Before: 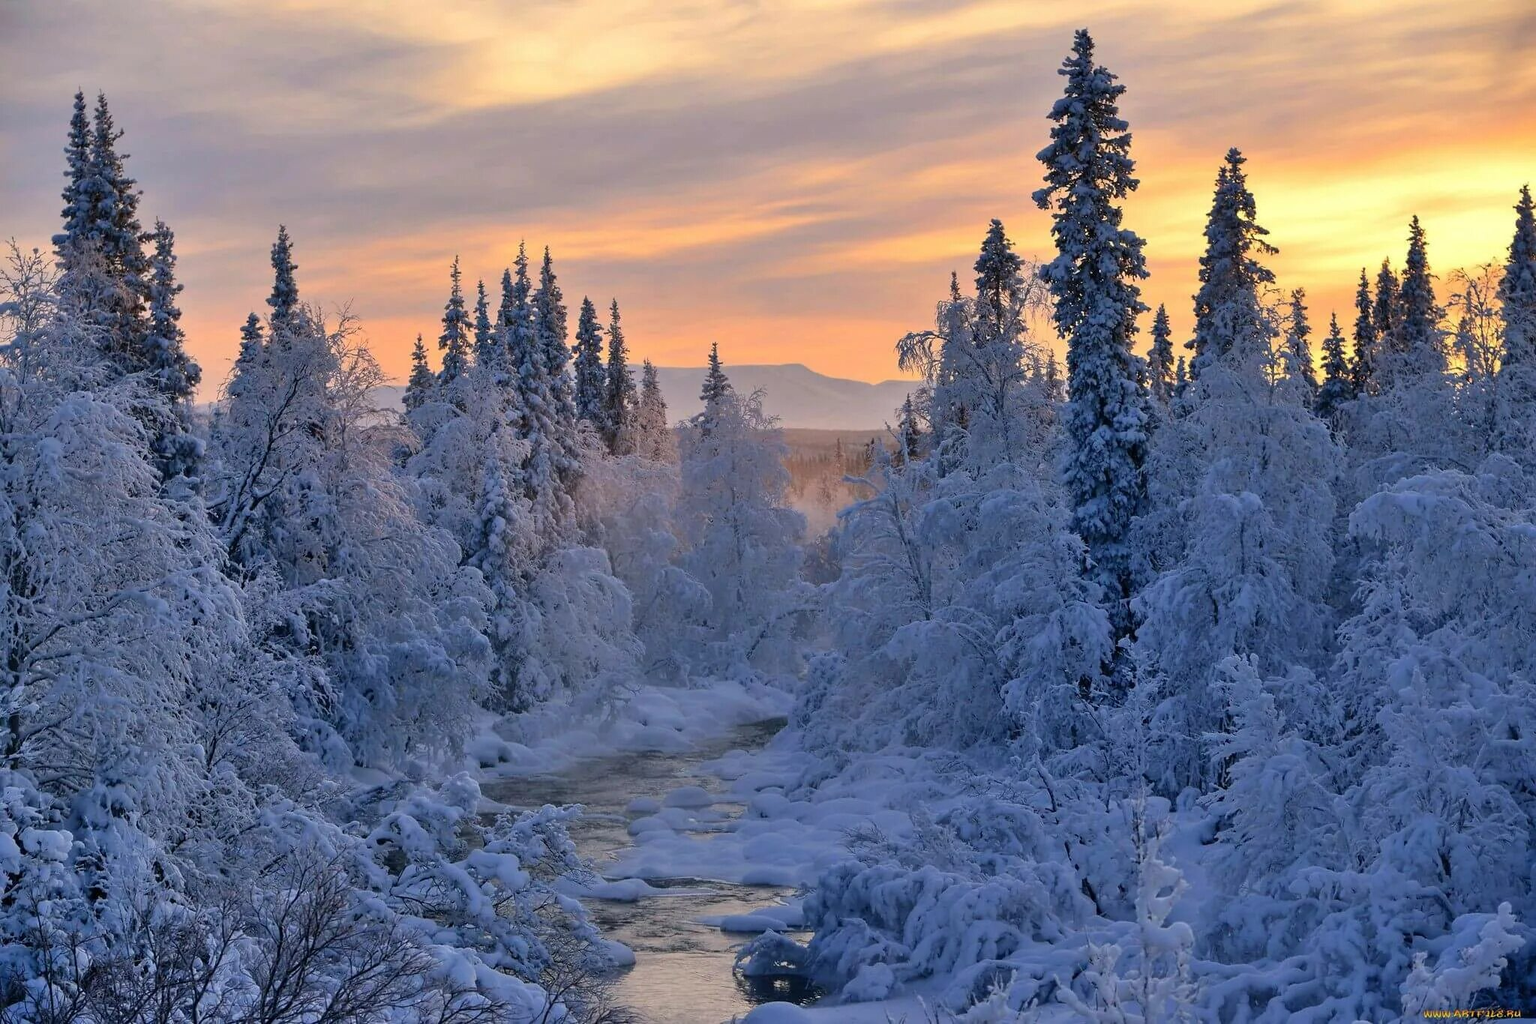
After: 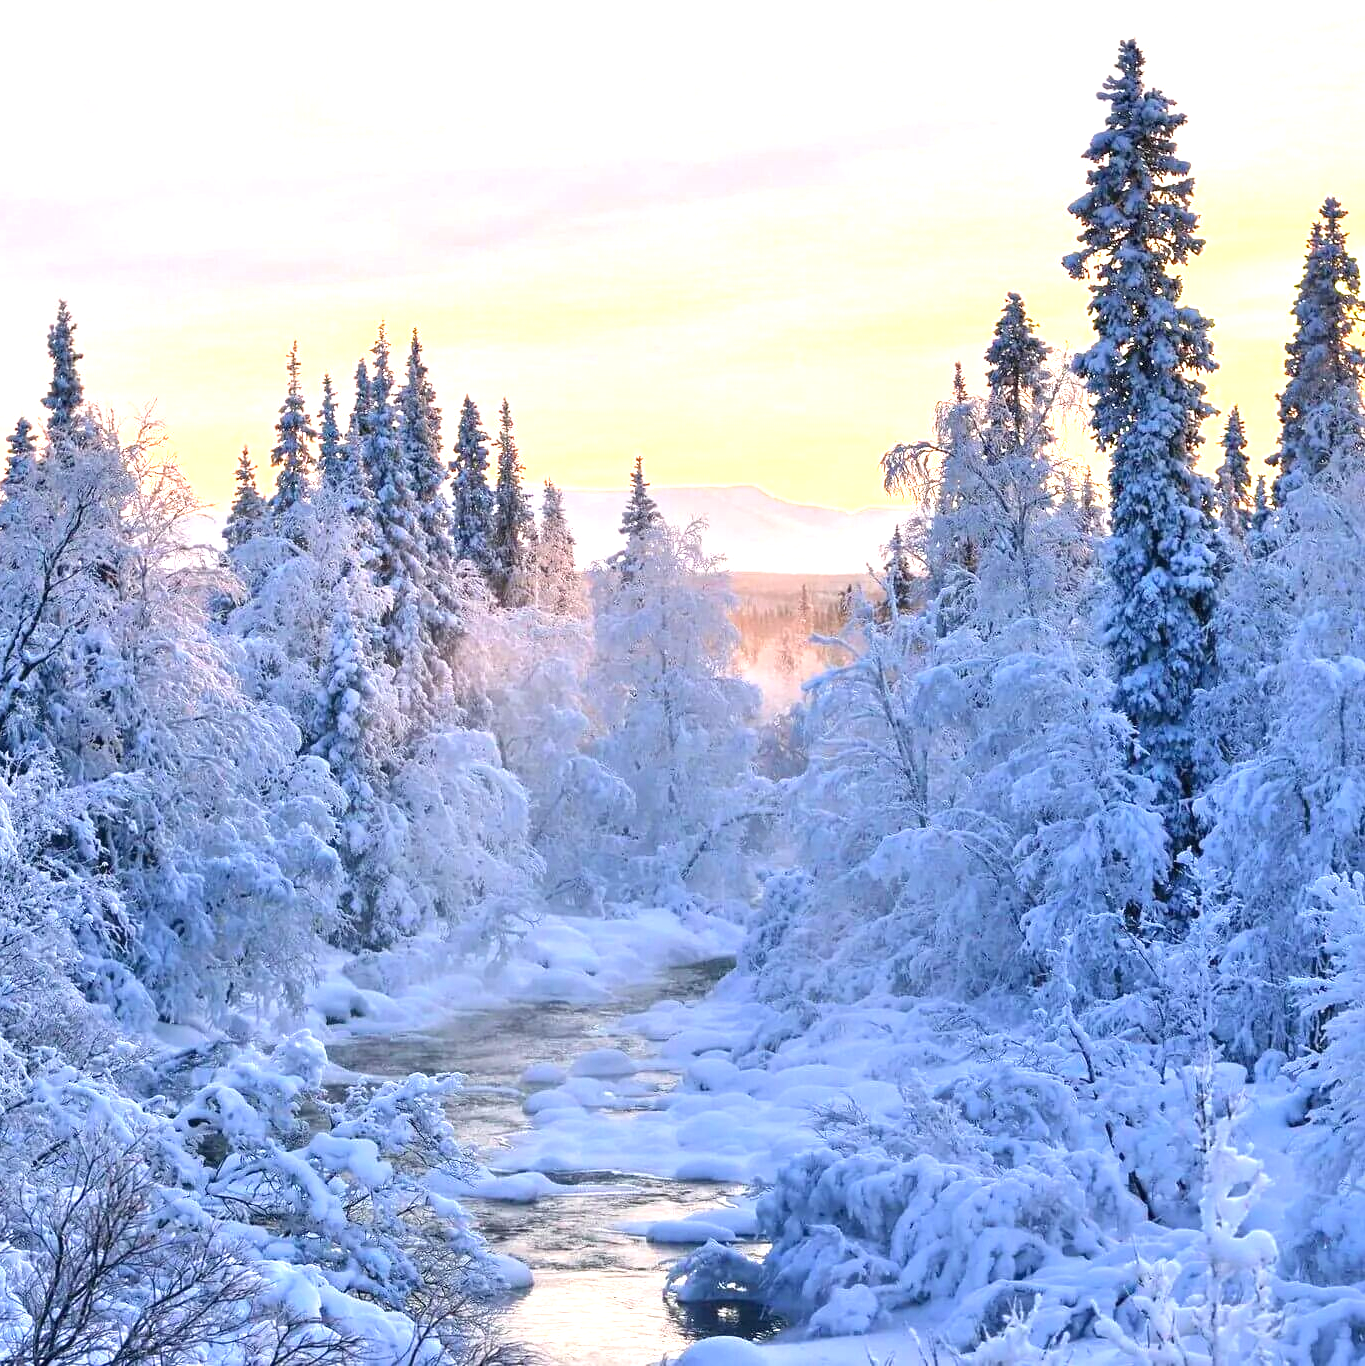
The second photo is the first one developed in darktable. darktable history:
exposure: black level correction 0, exposure 1.677 EV, compensate highlight preservation false
crop and rotate: left 15.364%, right 17.963%
